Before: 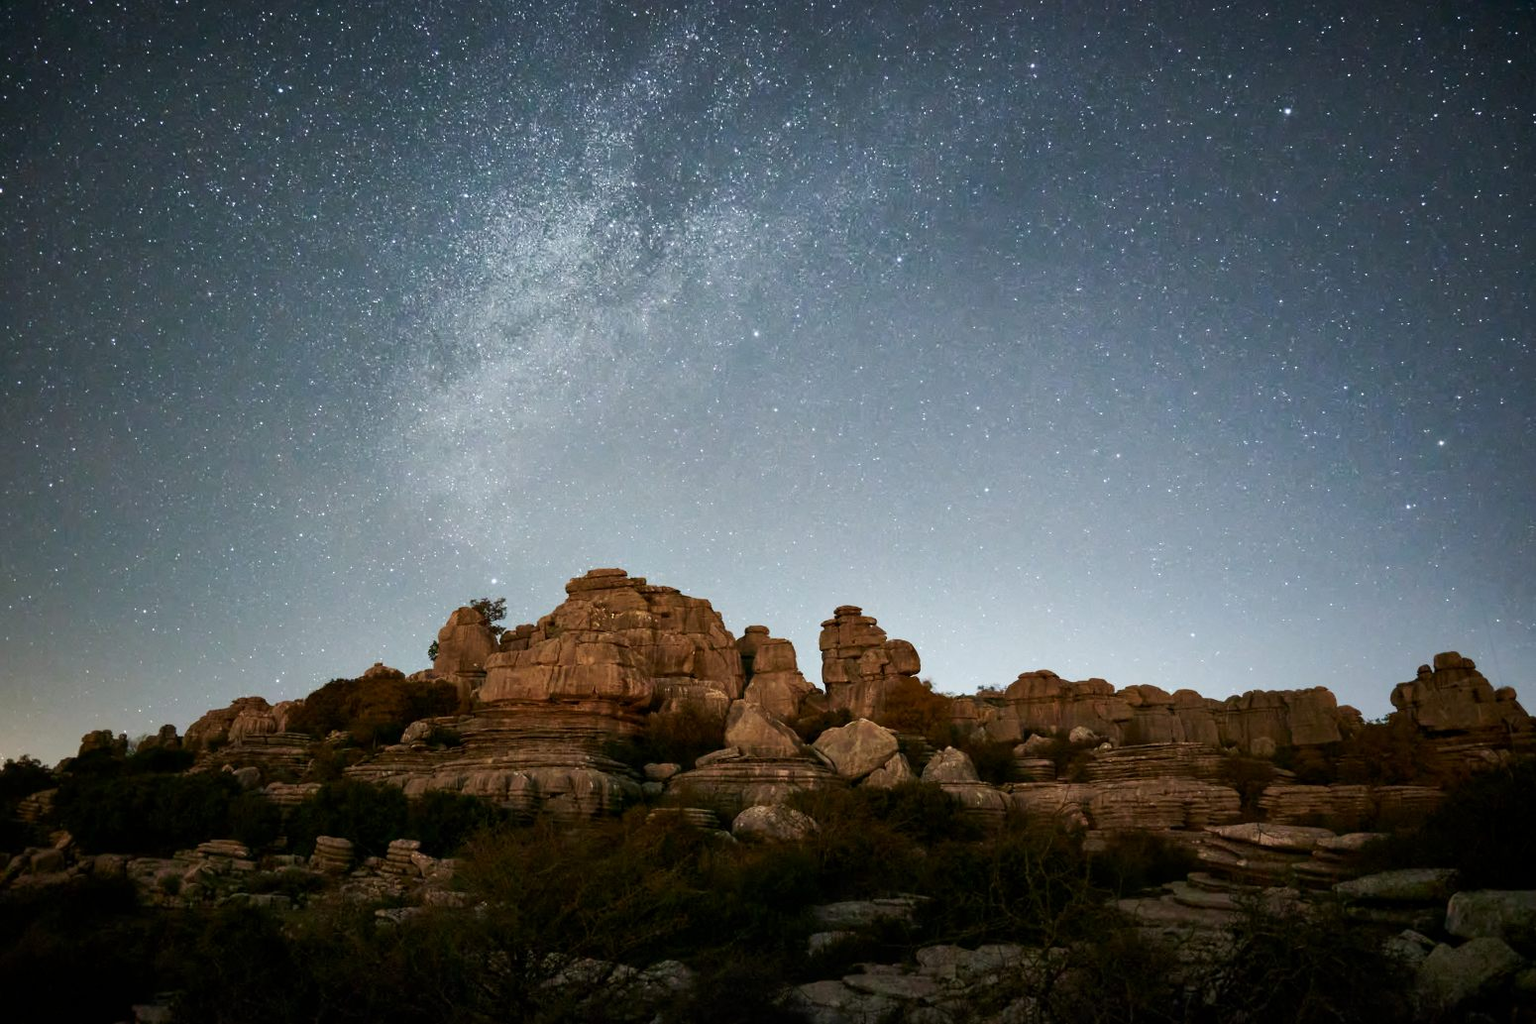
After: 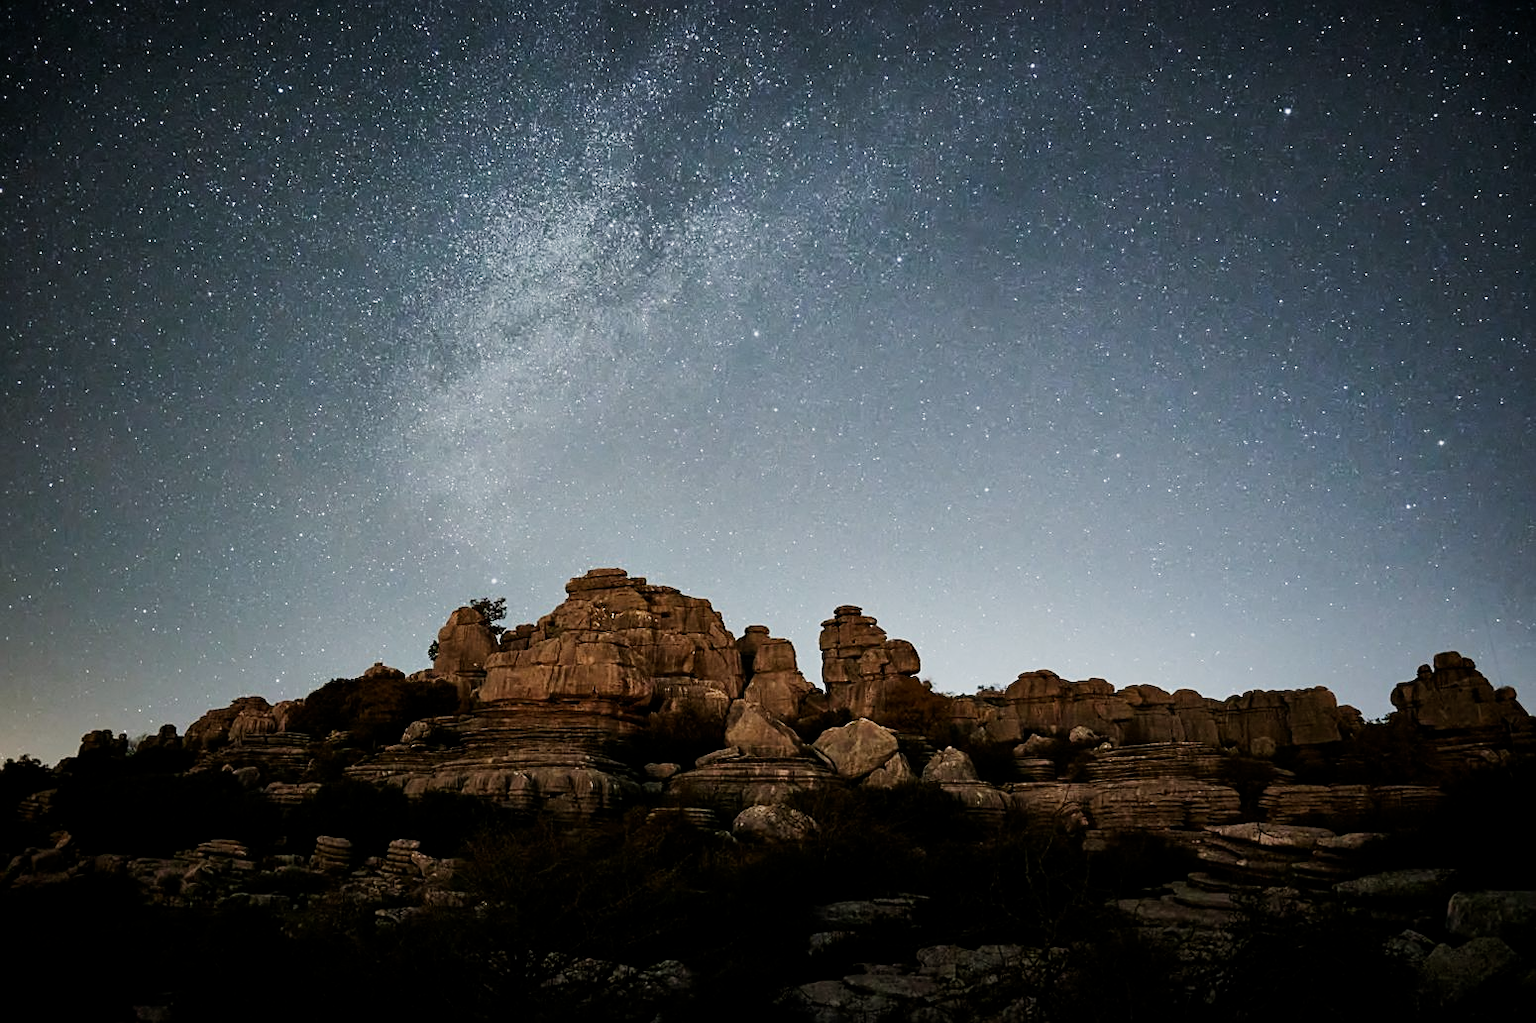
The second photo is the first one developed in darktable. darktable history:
sharpen: on, module defaults
filmic rgb: middle gray luminance 21.73%, black relative exposure -14 EV, white relative exposure 2.96 EV, threshold 6 EV, target black luminance 0%, hardness 8.81, latitude 59.69%, contrast 1.208, highlights saturation mix 5%, shadows ↔ highlights balance 41.6%, add noise in highlights 0, color science v3 (2019), use custom middle-gray values true, iterations of high-quality reconstruction 0, contrast in highlights soft, enable highlight reconstruction true
